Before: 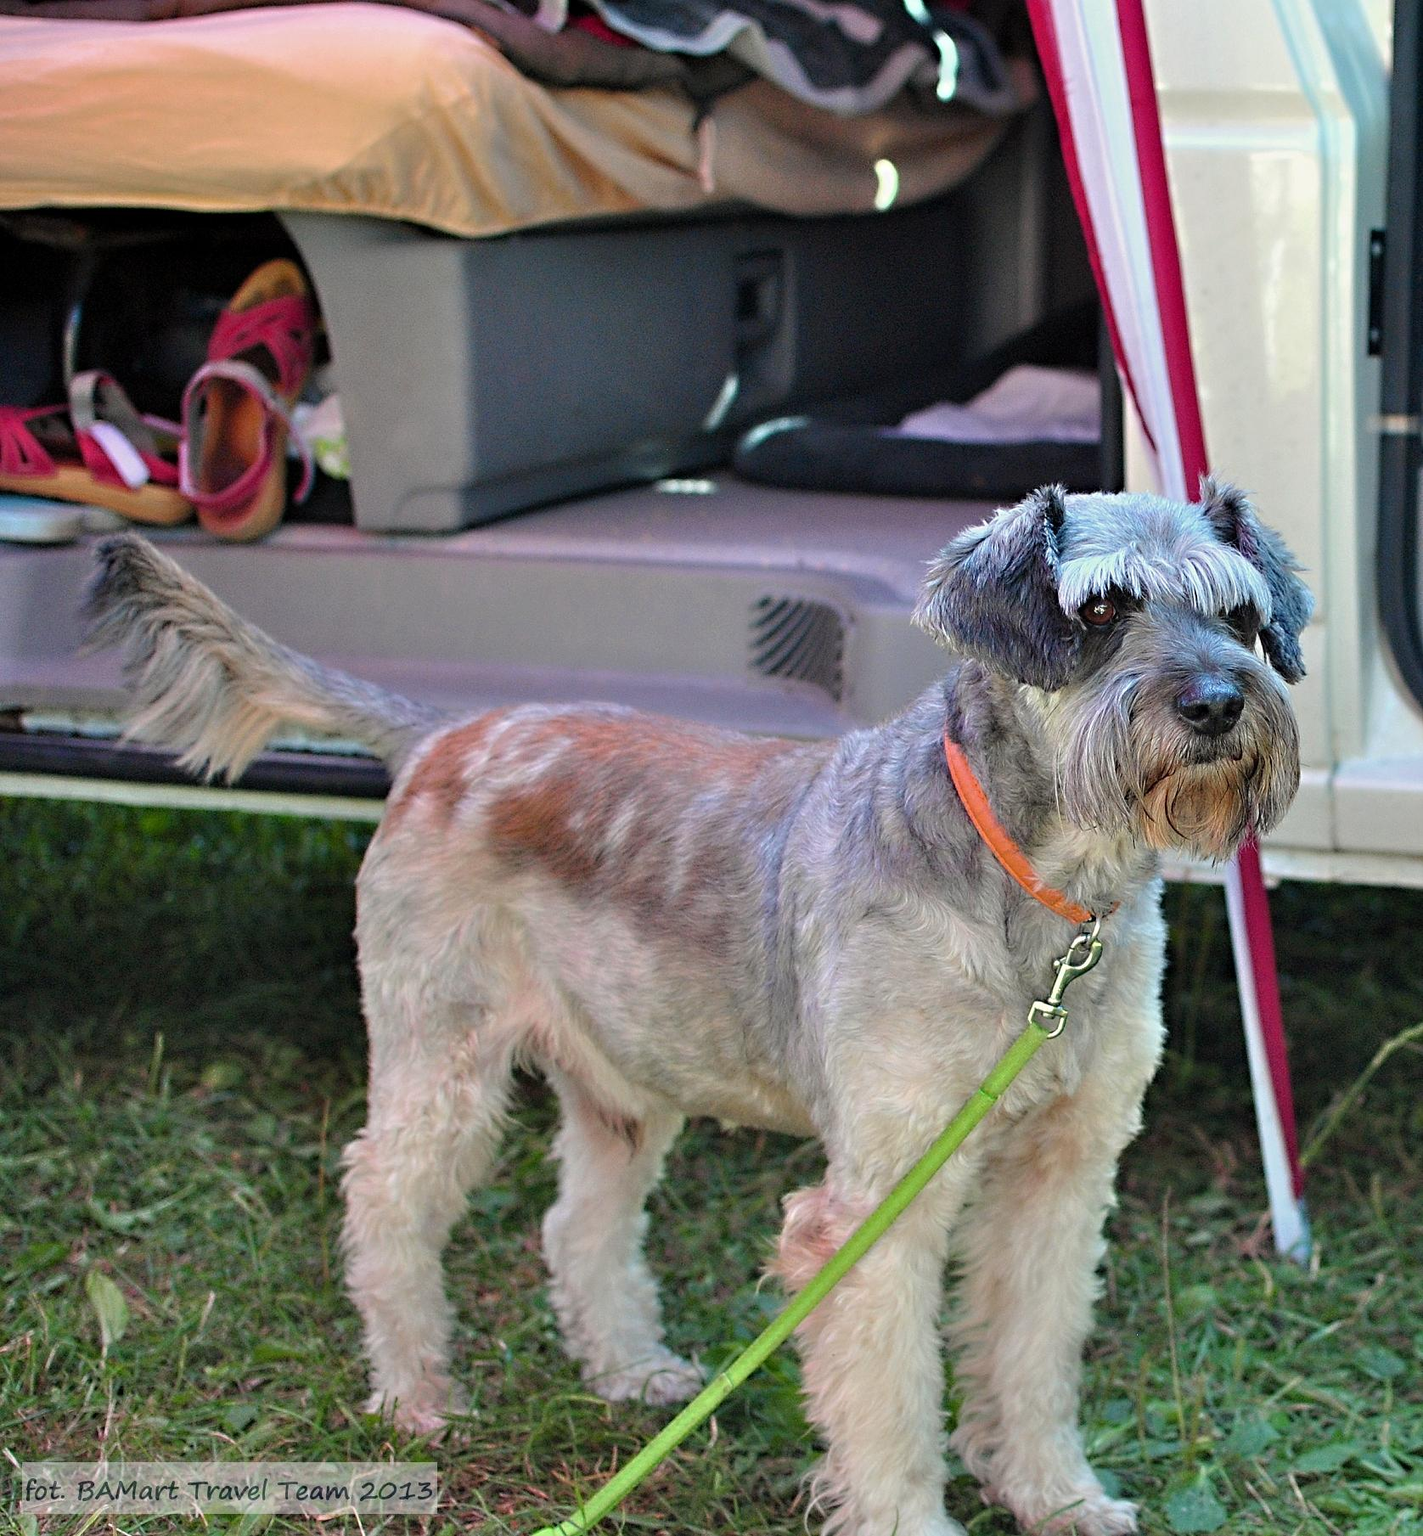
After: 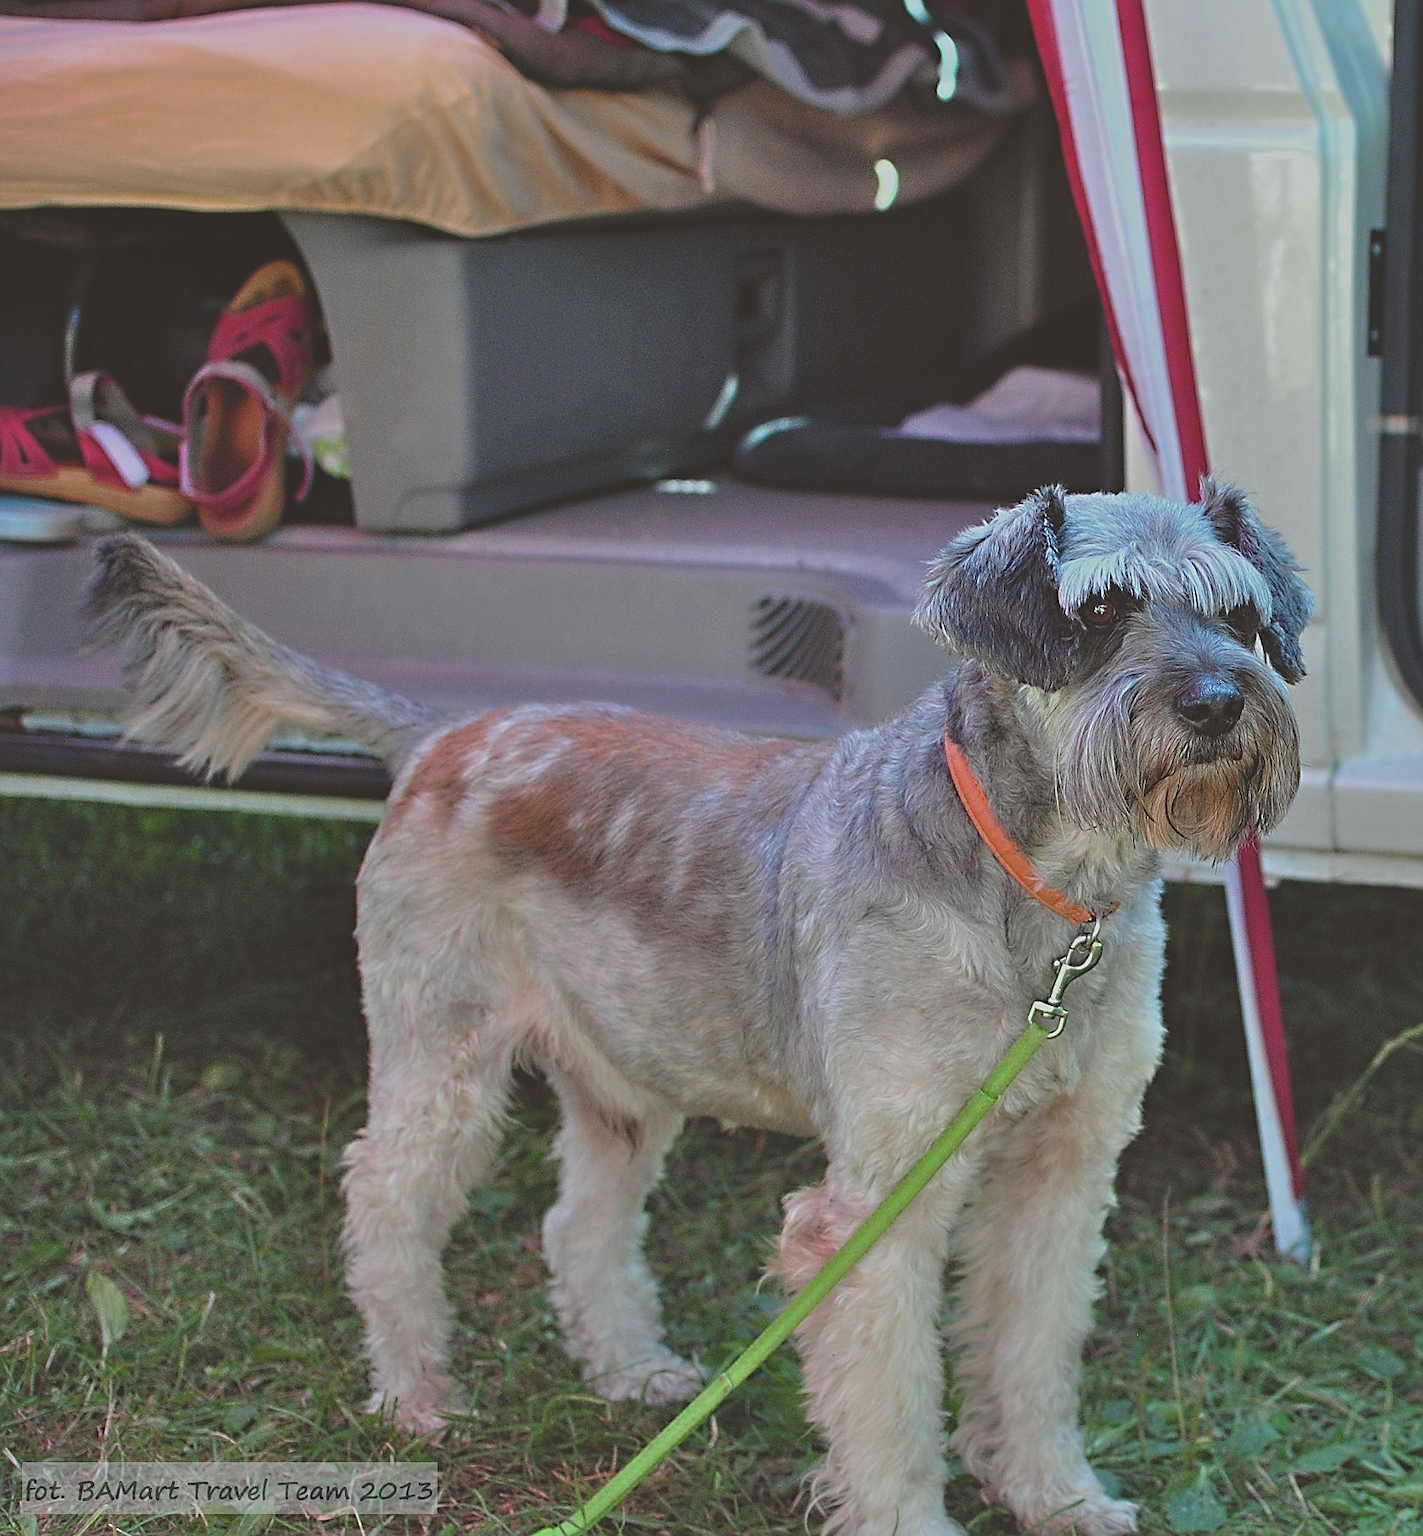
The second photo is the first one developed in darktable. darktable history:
sharpen: on, module defaults
exposure: black level correction -0.034, exposure -0.496 EV, compensate highlight preservation false
shadows and highlights: shadows 29.87
color correction: highlights a* -3.37, highlights b* -6.63, shadows a* 3, shadows b* 5.24
